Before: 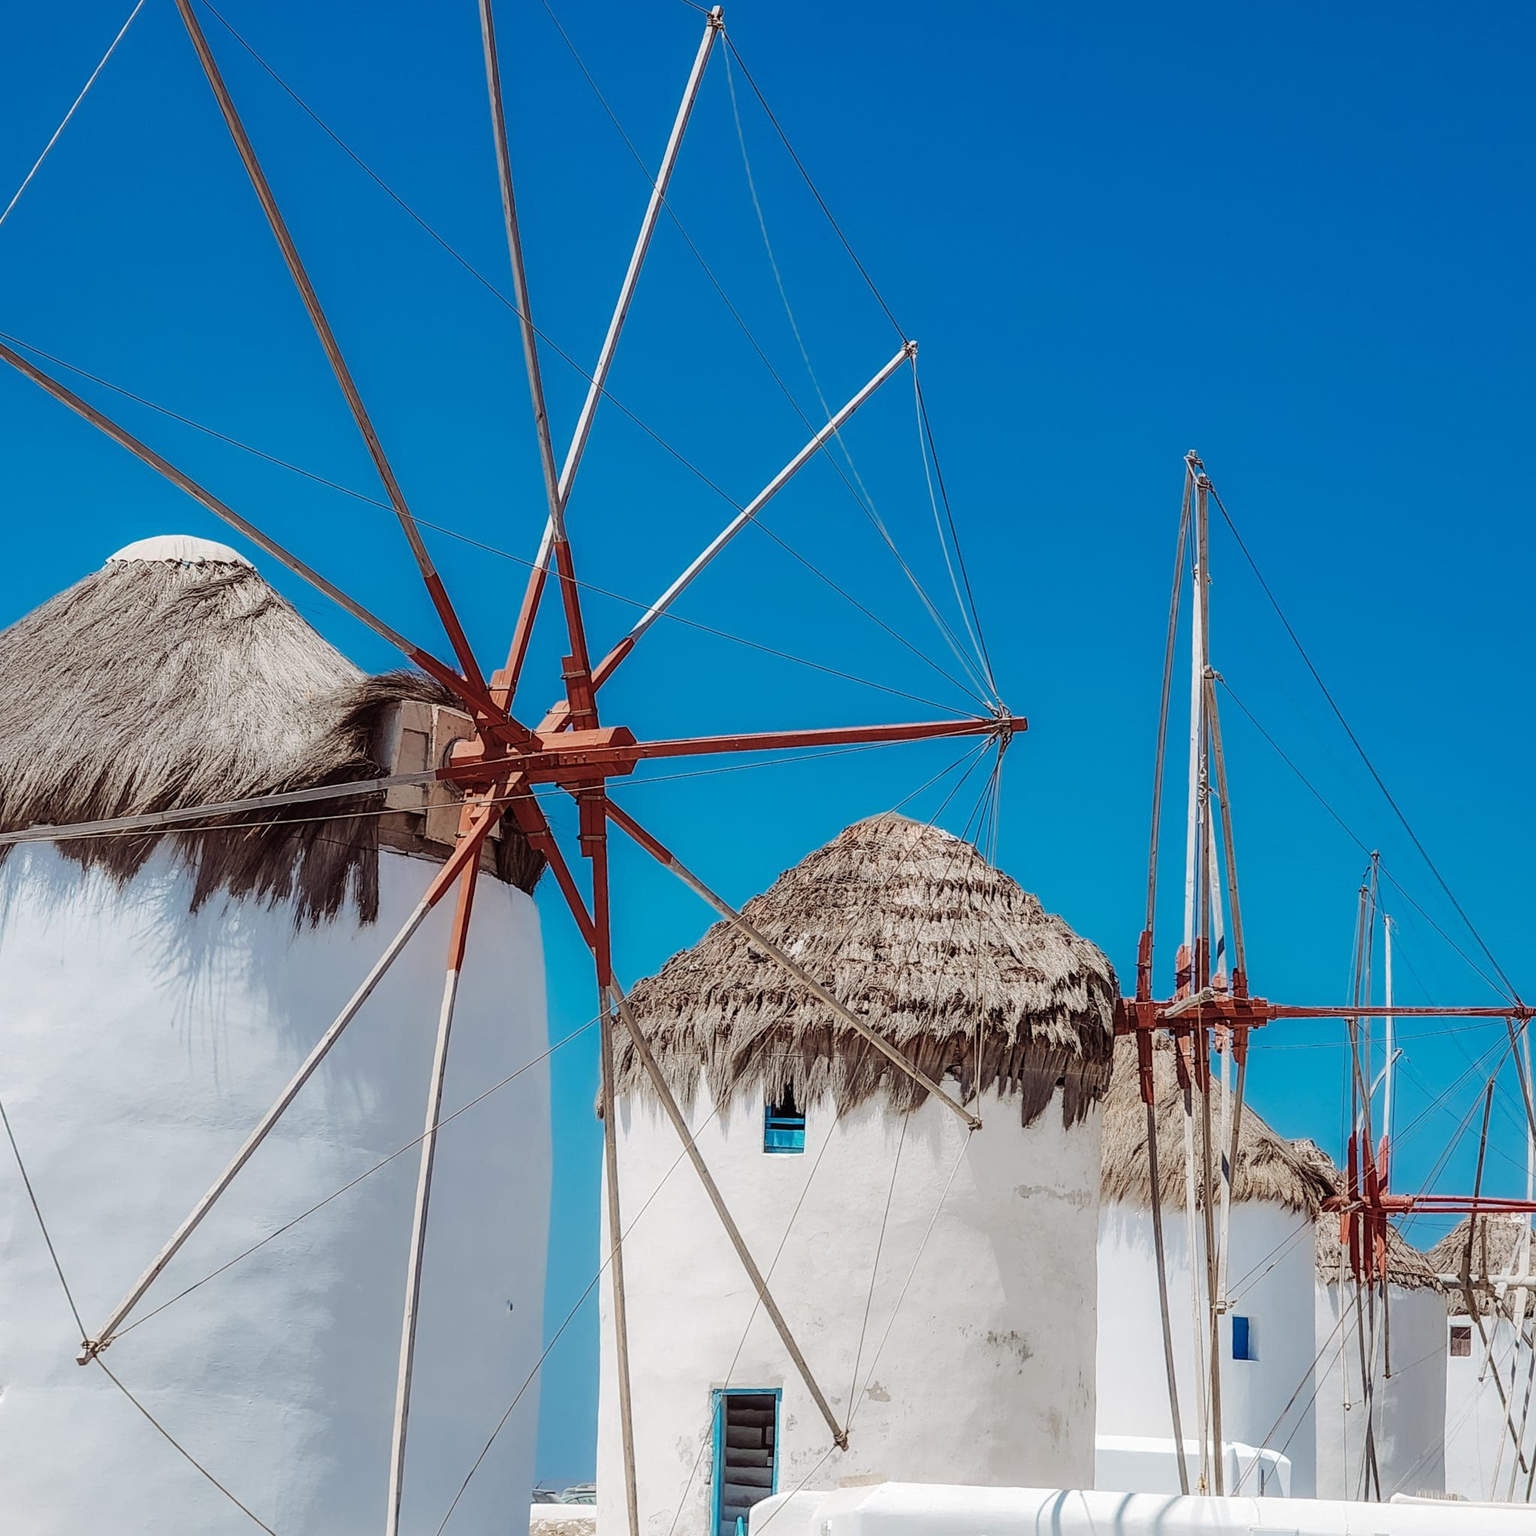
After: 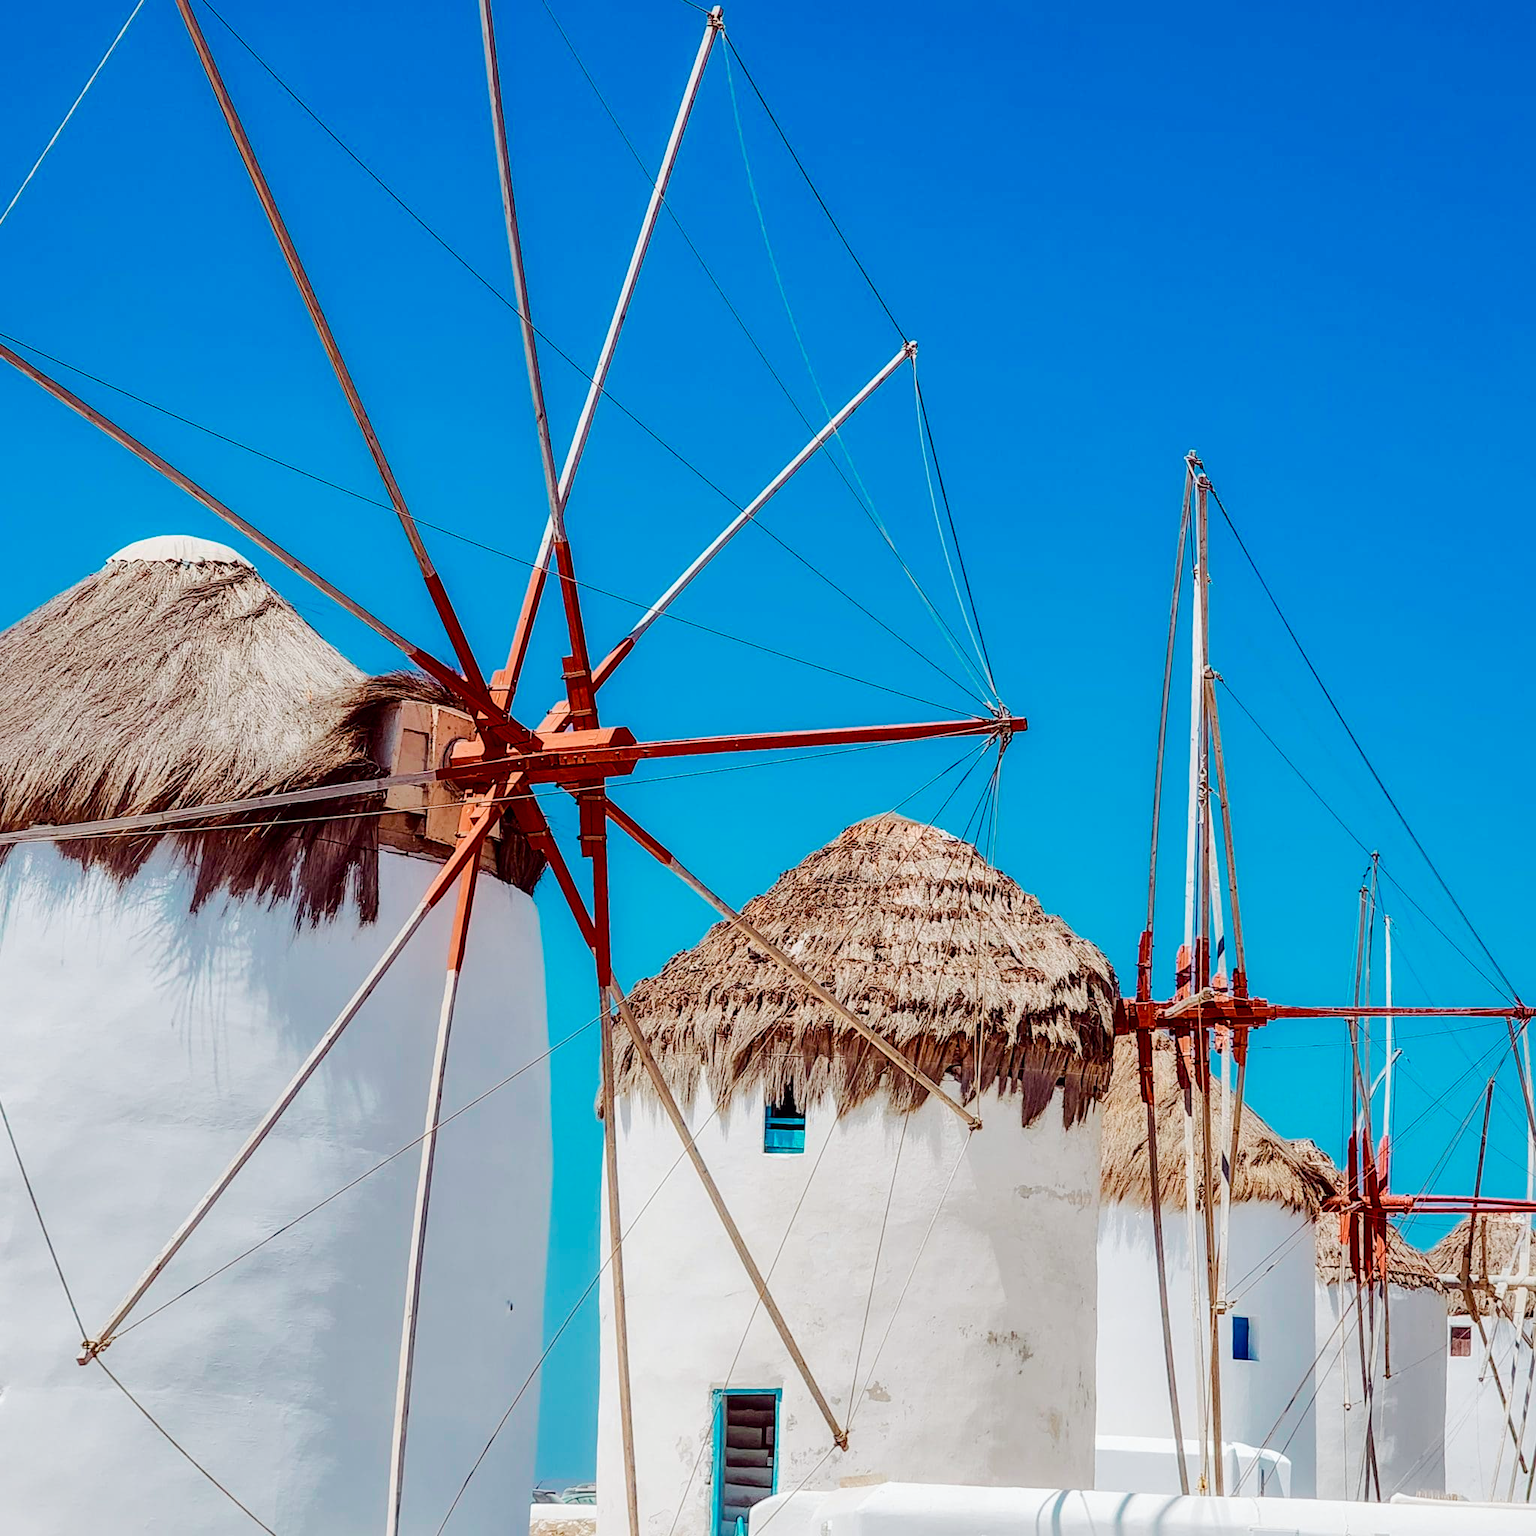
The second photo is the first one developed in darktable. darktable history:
local contrast: mode bilateral grid, contrast 25, coarseness 50, detail 122%, midtone range 0.2
exposure: exposure -0.263 EV, compensate highlight preservation false
tone curve: curves: ch0 [(0, 0) (0.051, 0.047) (0.102, 0.099) (0.228, 0.275) (0.432, 0.535) (0.695, 0.778) (0.908, 0.946) (1, 1)]; ch1 [(0, 0) (0.339, 0.298) (0.402, 0.363) (0.453, 0.421) (0.483, 0.469) (0.494, 0.493) (0.504, 0.501) (0.527, 0.538) (0.563, 0.595) (0.597, 0.632) (1, 1)]; ch2 [(0, 0) (0.48, 0.48) (0.504, 0.5) (0.539, 0.554) (0.59, 0.63) (0.642, 0.684) (0.824, 0.815) (1, 1)], color space Lab, independent channels, preserve colors none
color balance rgb: power › chroma 0.318%, power › hue 21.96°, linear chroma grading › global chroma 15.245%, perceptual saturation grading › global saturation 20%, perceptual saturation grading › highlights -49.317%, perceptual saturation grading › shadows 25.871%, global vibrance 20%
